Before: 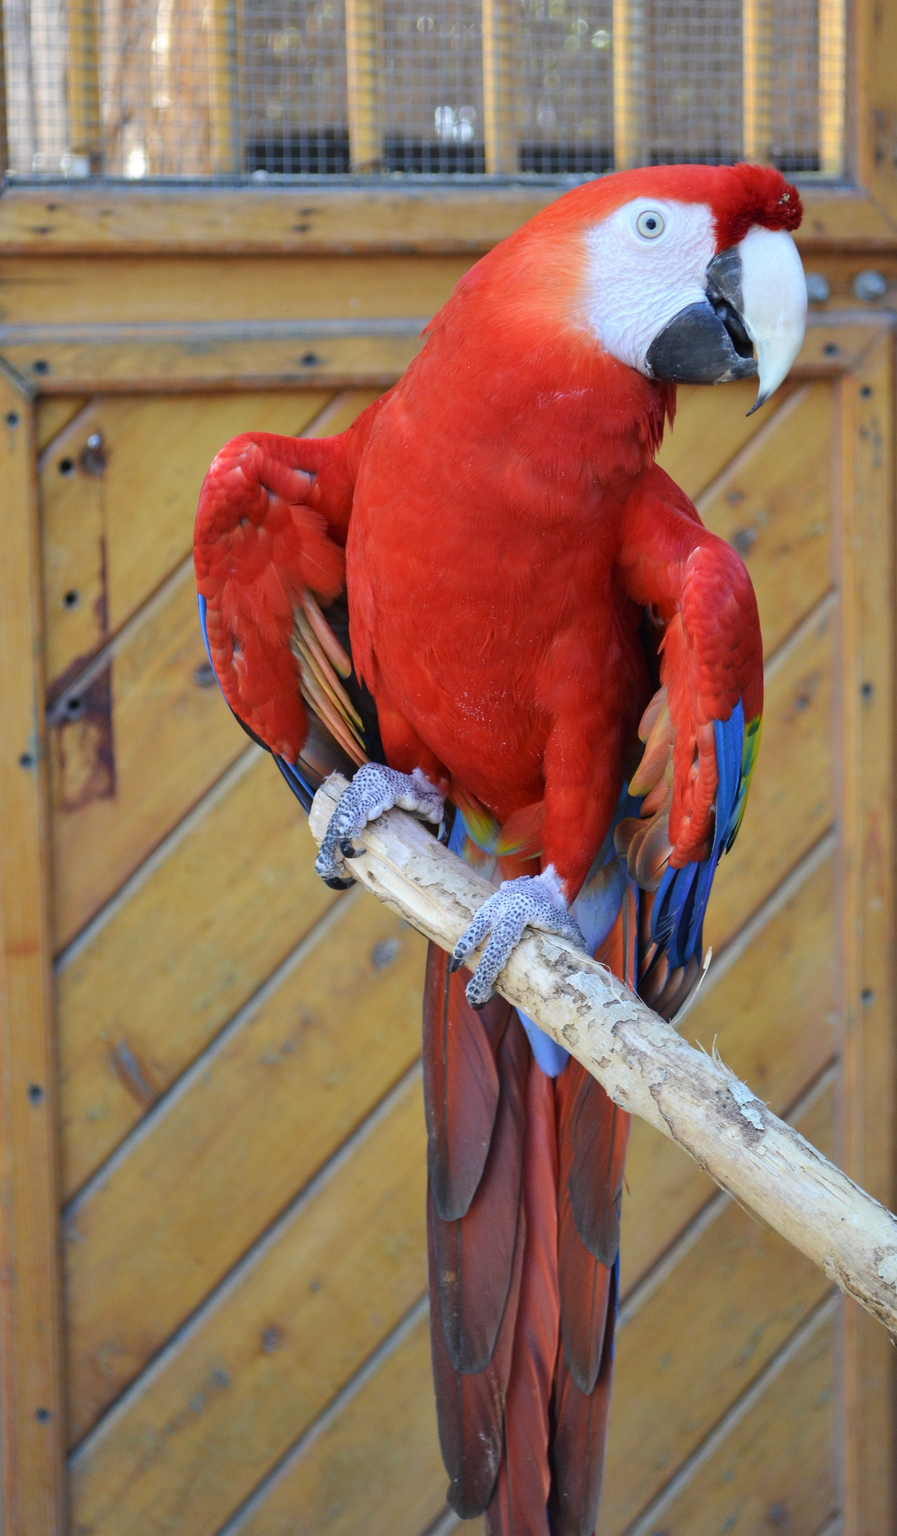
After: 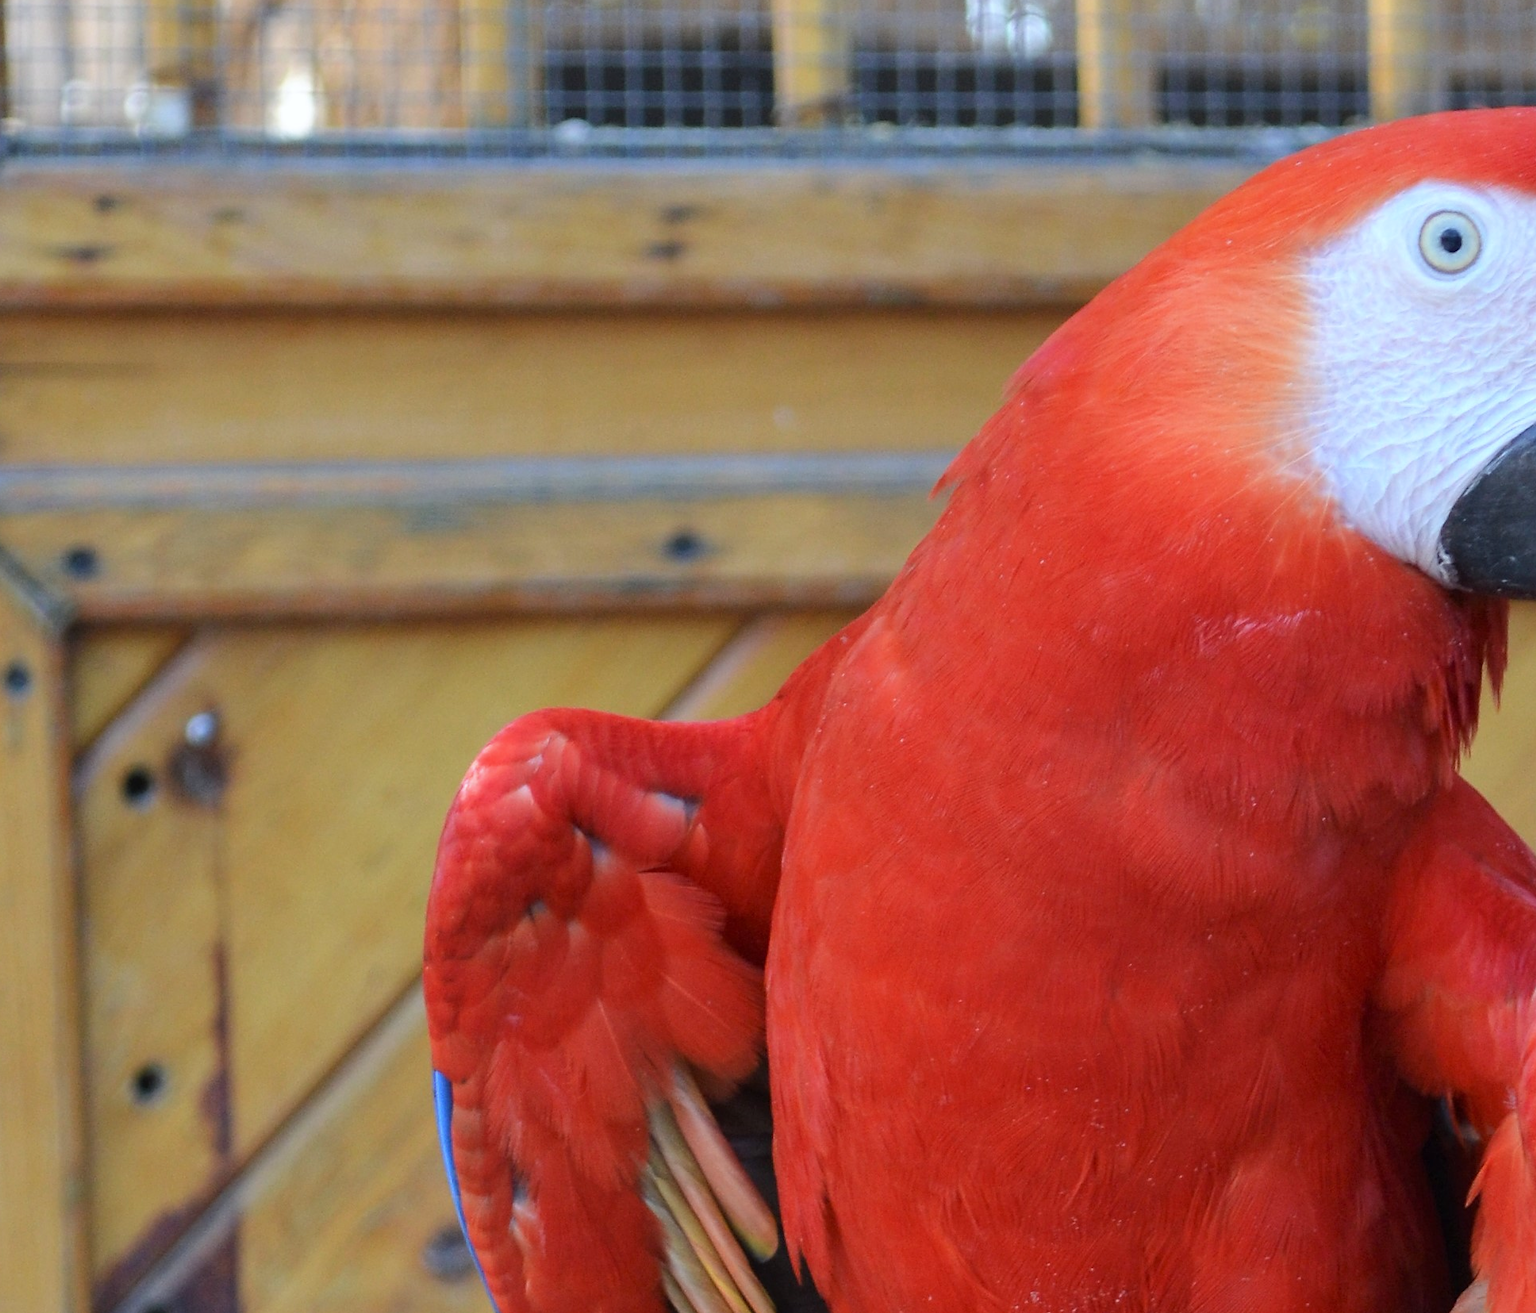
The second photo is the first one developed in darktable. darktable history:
white balance: red 0.986, blue 1.01
crop: left 0.579%, top 7.627%, right 23.167%, bottom 54.275%
